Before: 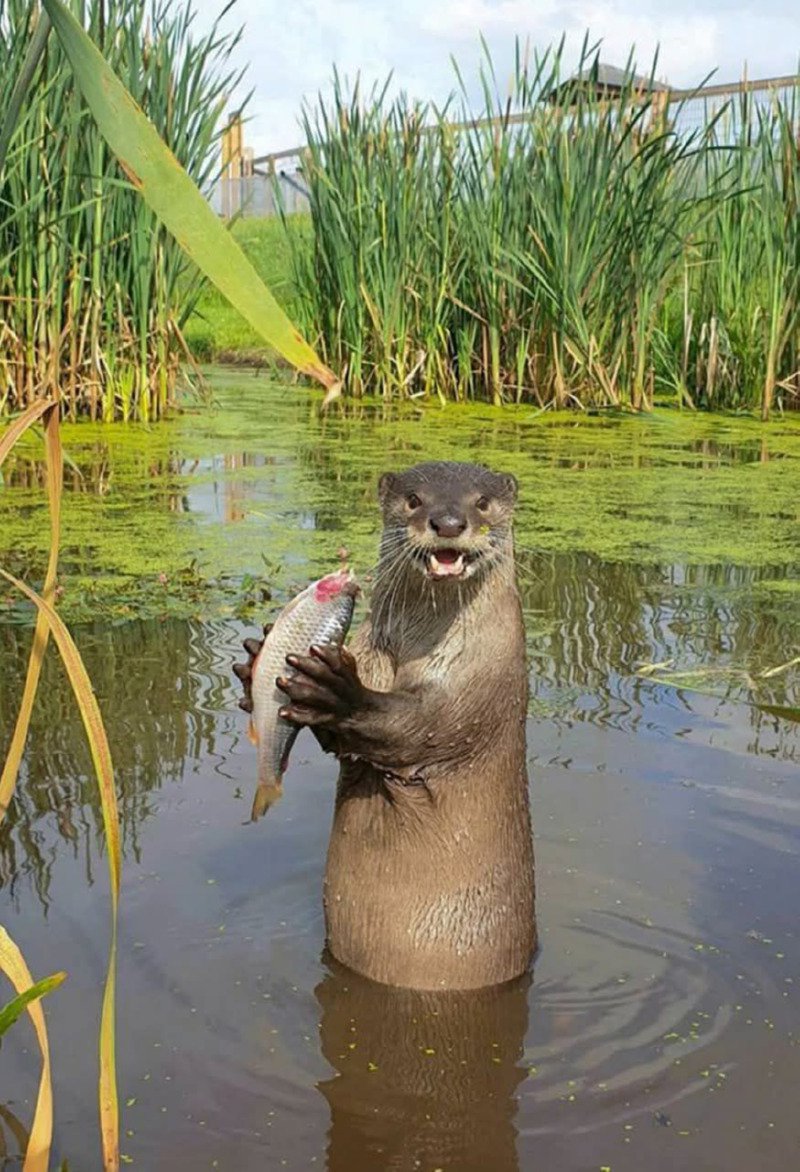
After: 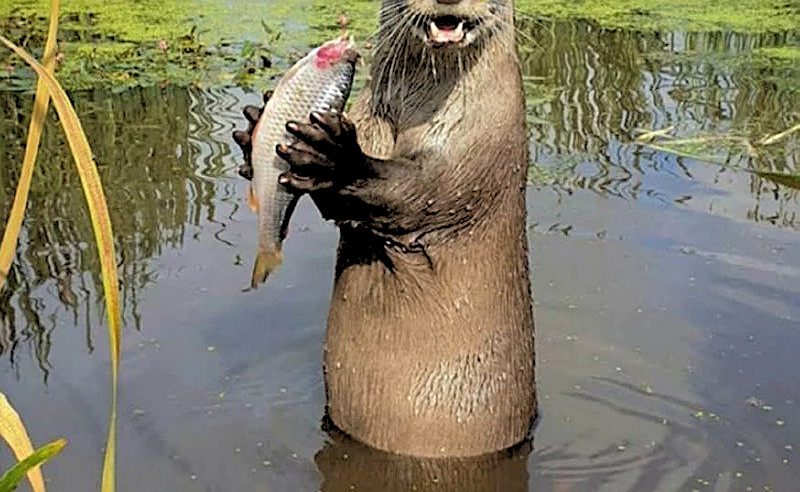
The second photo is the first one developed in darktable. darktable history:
crop: top 45.551%, bottom 12.262%
rgb levels: levels [[0.029, 0.461, 0.922], [0, 0.5, 1], [0, 0.5, 1]]
sharpen: on, module defaults
